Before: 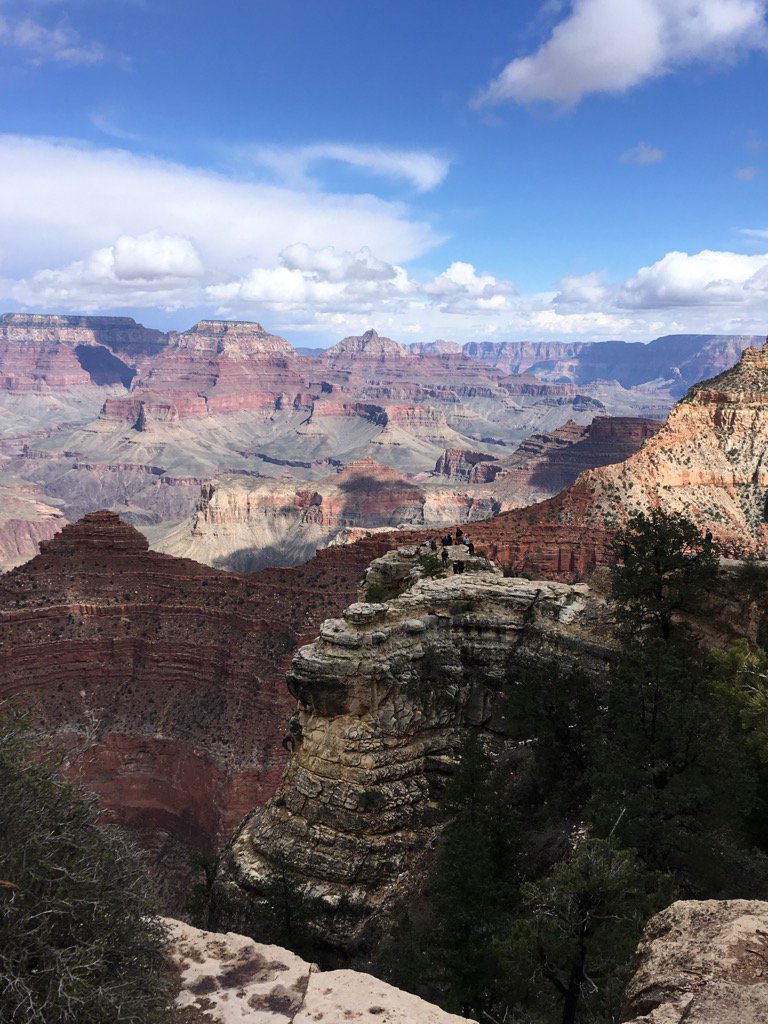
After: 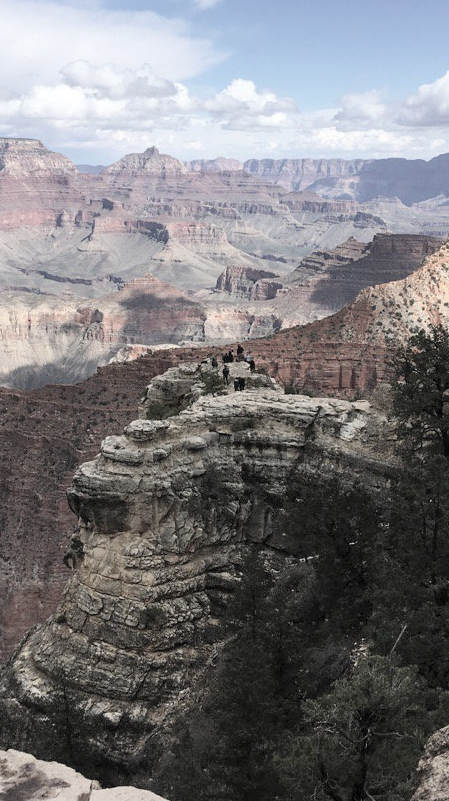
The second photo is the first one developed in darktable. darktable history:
crop and rotate: left 28.632%, top 17.93%, right 12.815%, bottom 3.794%
contrast brightness saturation: brightness 0.184, saturation -0.5
